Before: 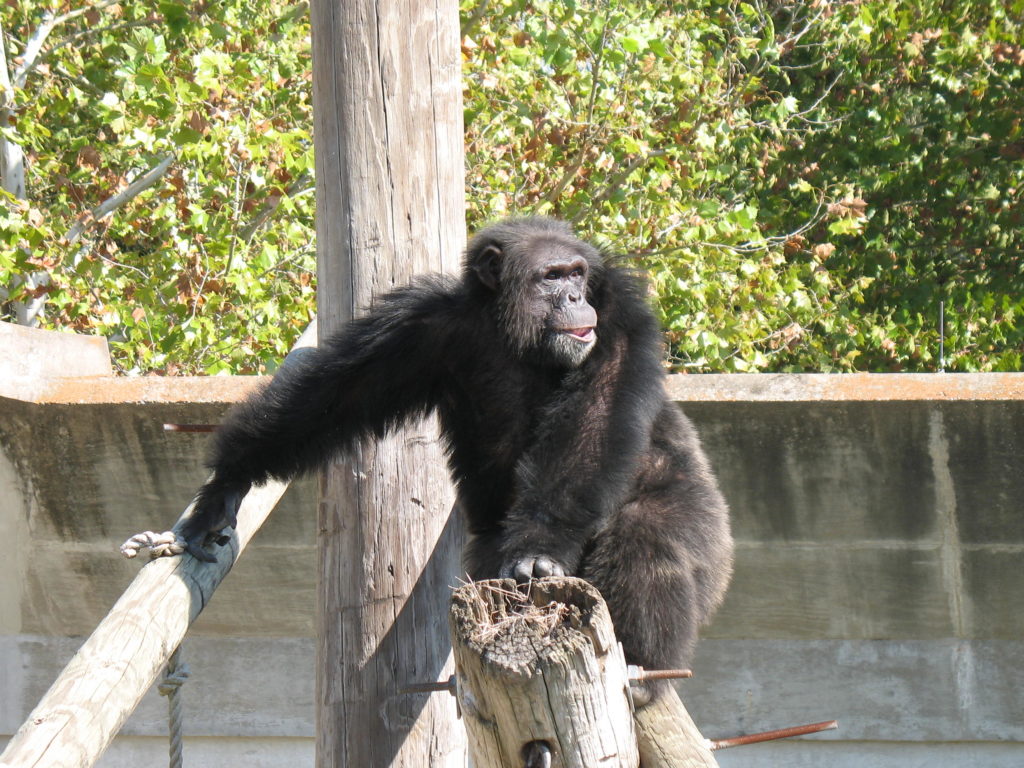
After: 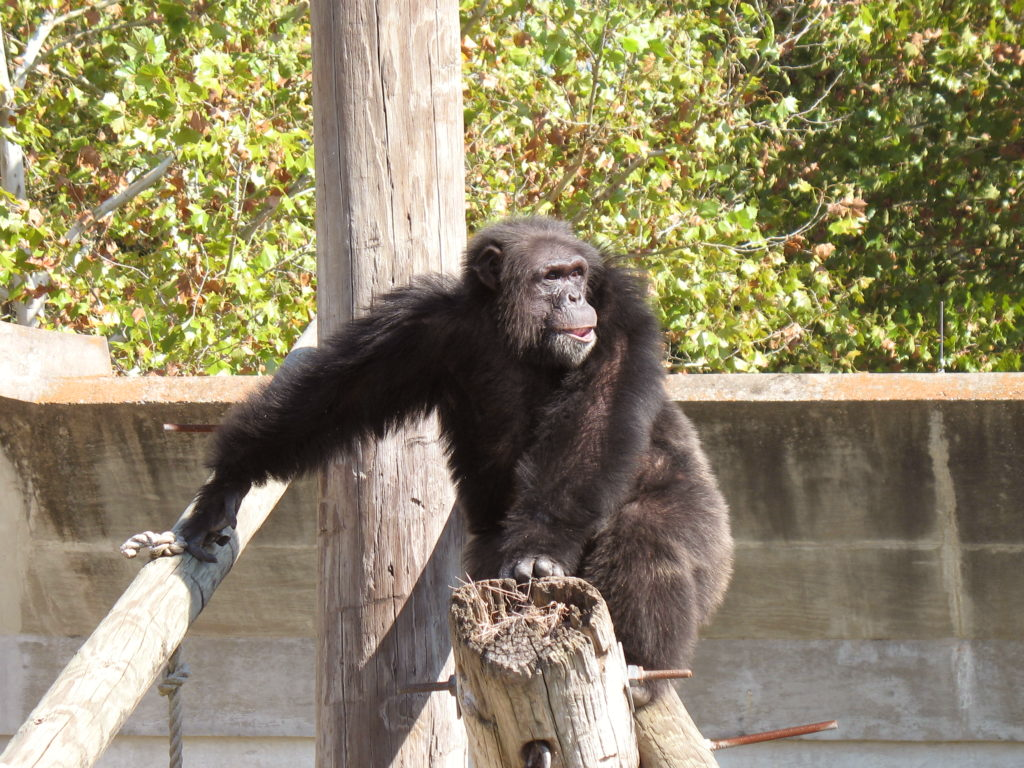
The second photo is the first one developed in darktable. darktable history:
color balance rgb: power › chroma 1.049%, power › hue 27.04°, perceptual saturation grading › global saturation -2.74%, perceptual saturation grading › shadows -2.441%, global vibrance 9.89%
